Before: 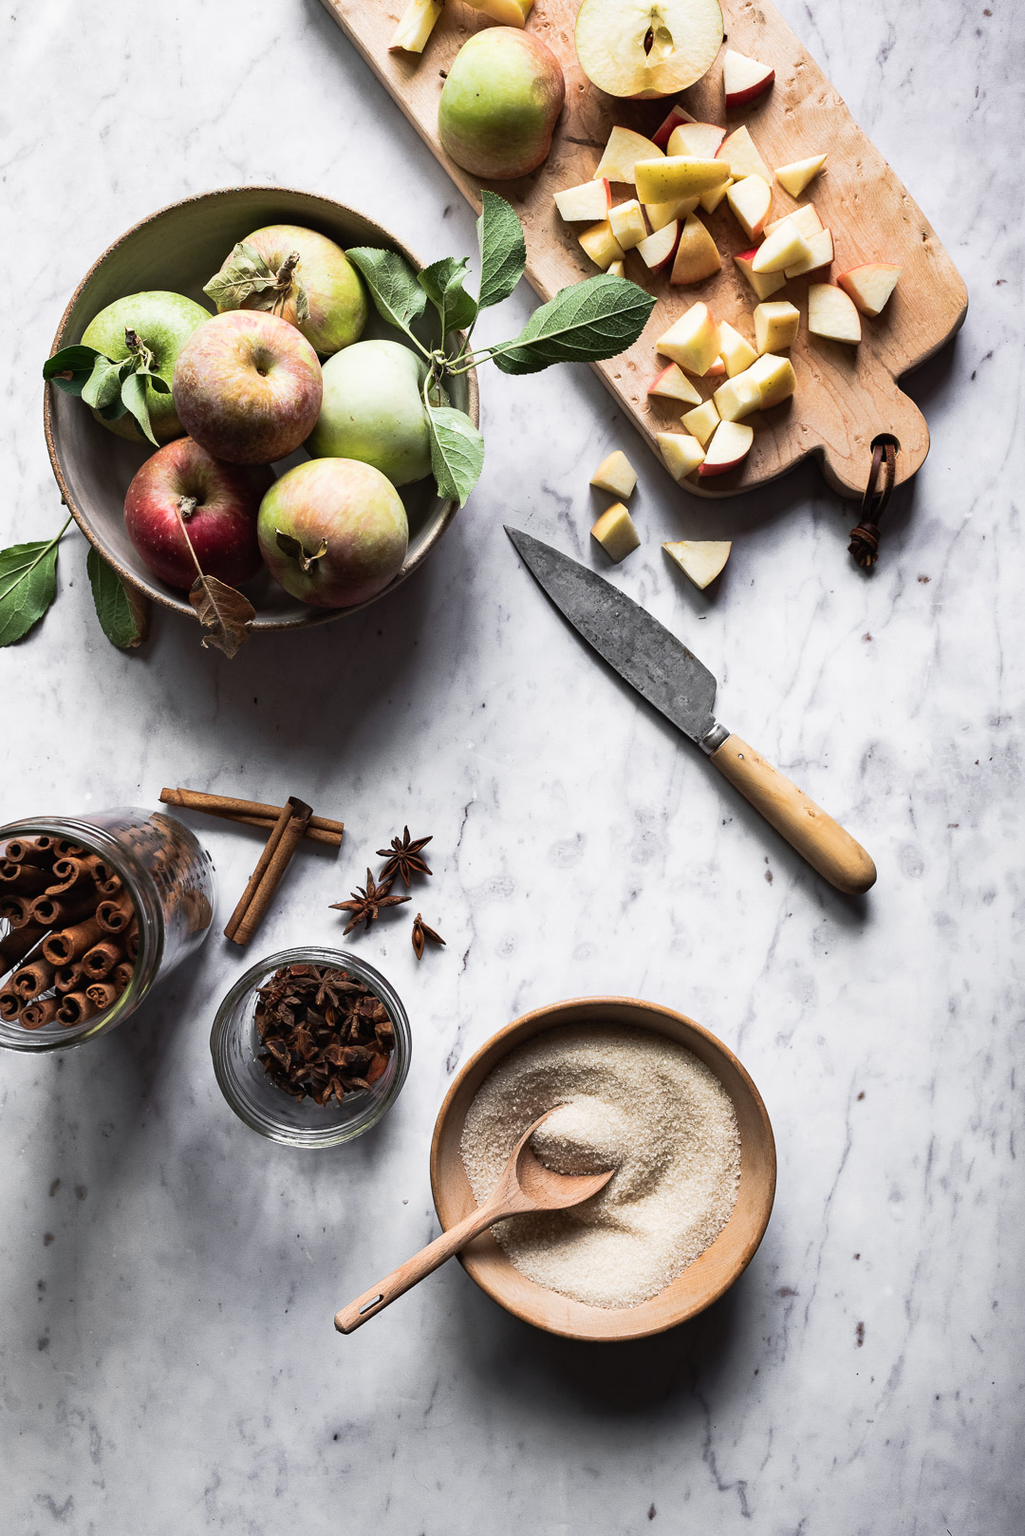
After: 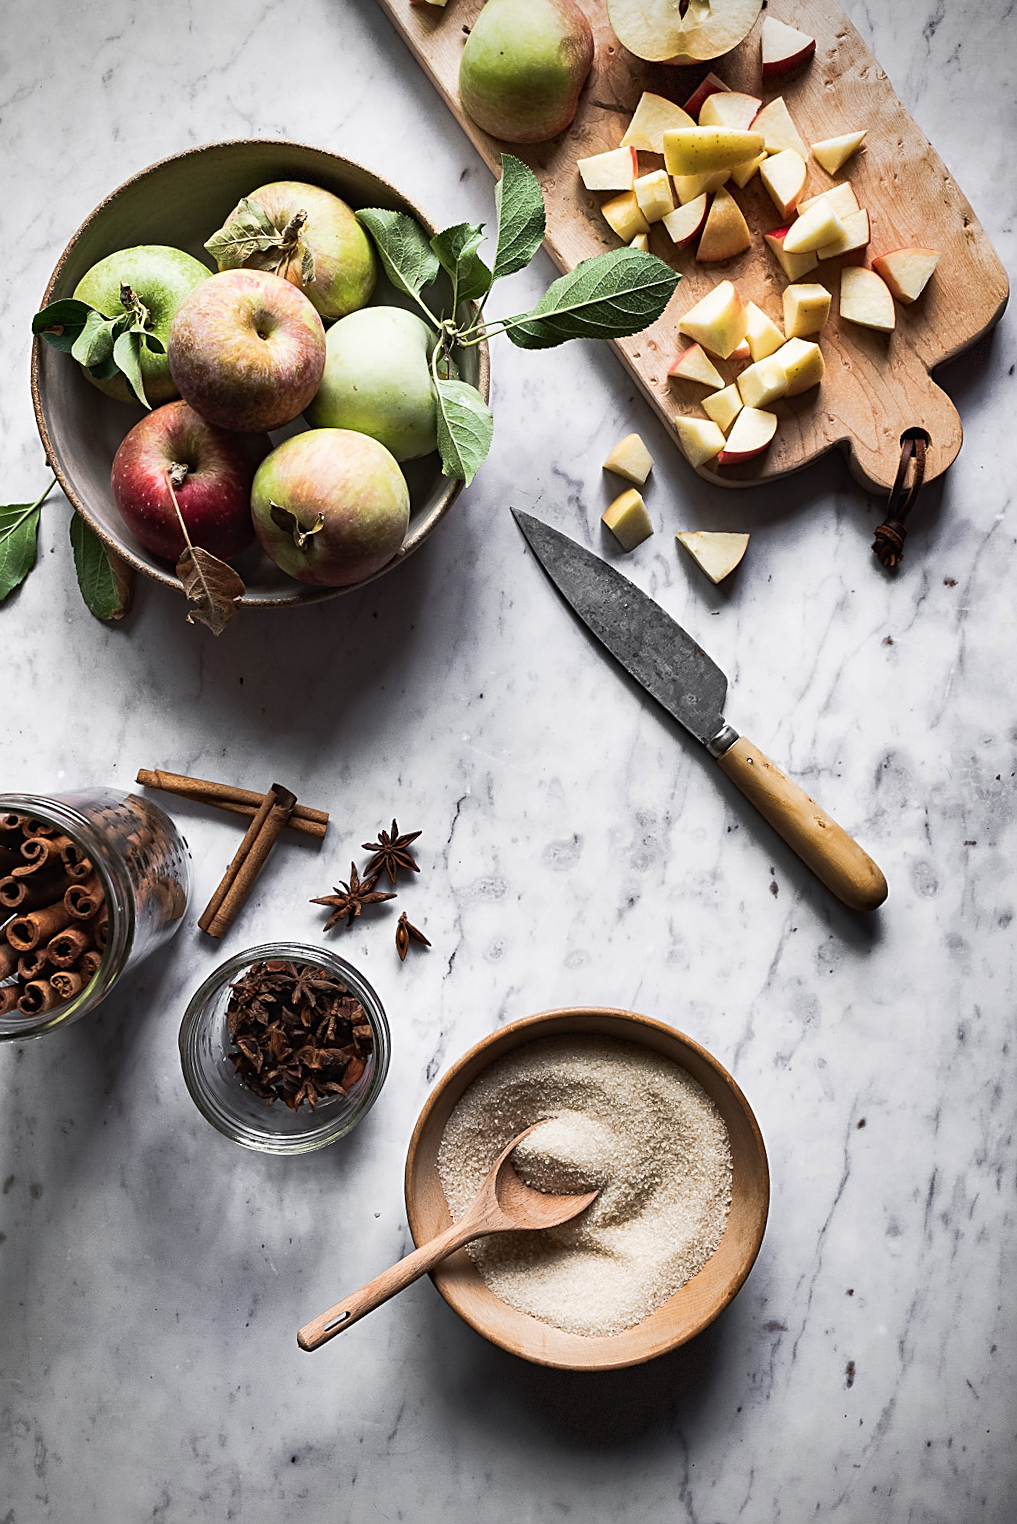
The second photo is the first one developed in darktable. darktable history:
crop and rotate: angle -2.38°
sharpen: on, module defaults
vignetting: dithering 8-bit output, unbound false
shadows and highlights: shadows 40, highlights -54, highlights color adjustment 46%, low approximation 0.01, soften with gaussian
